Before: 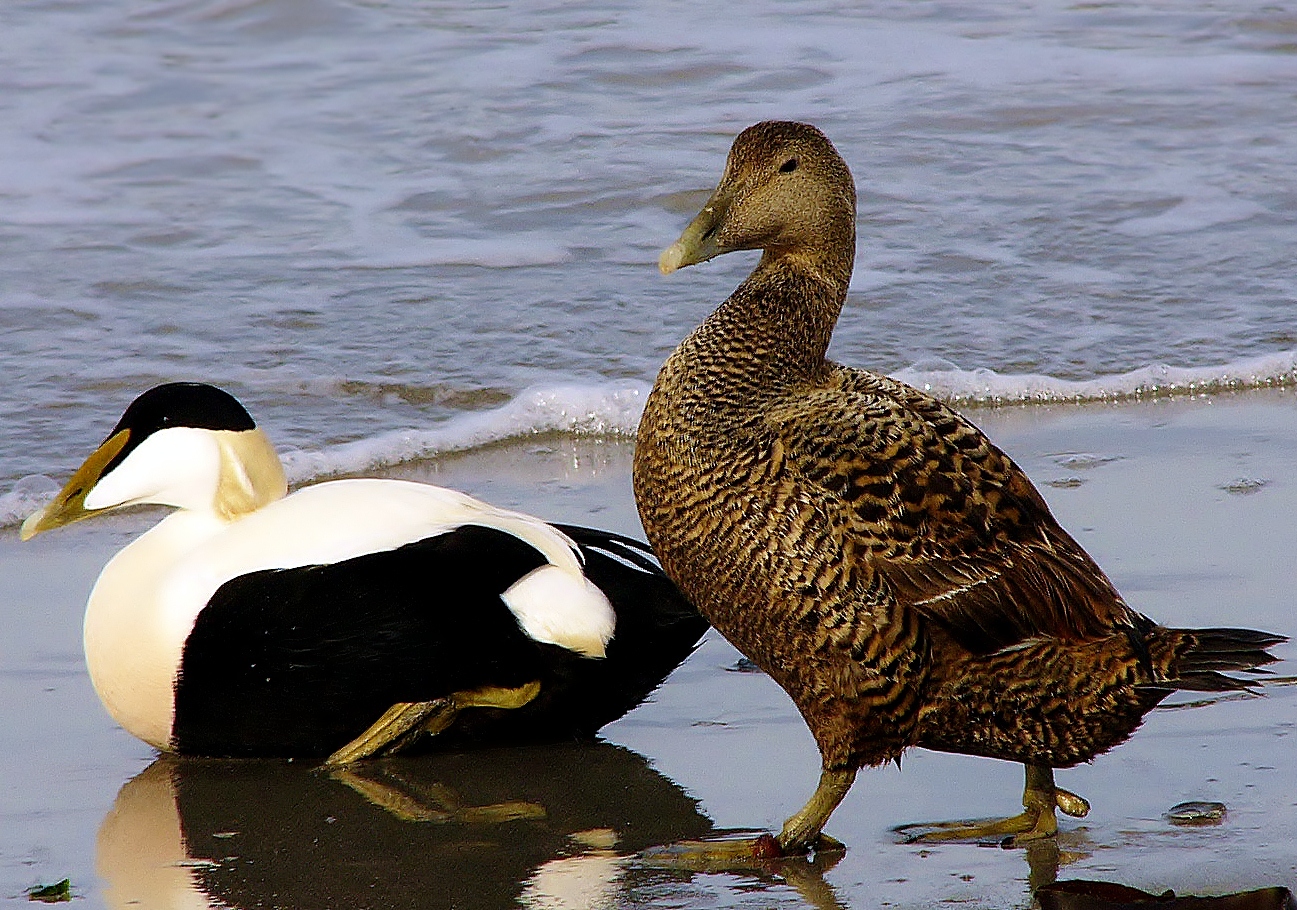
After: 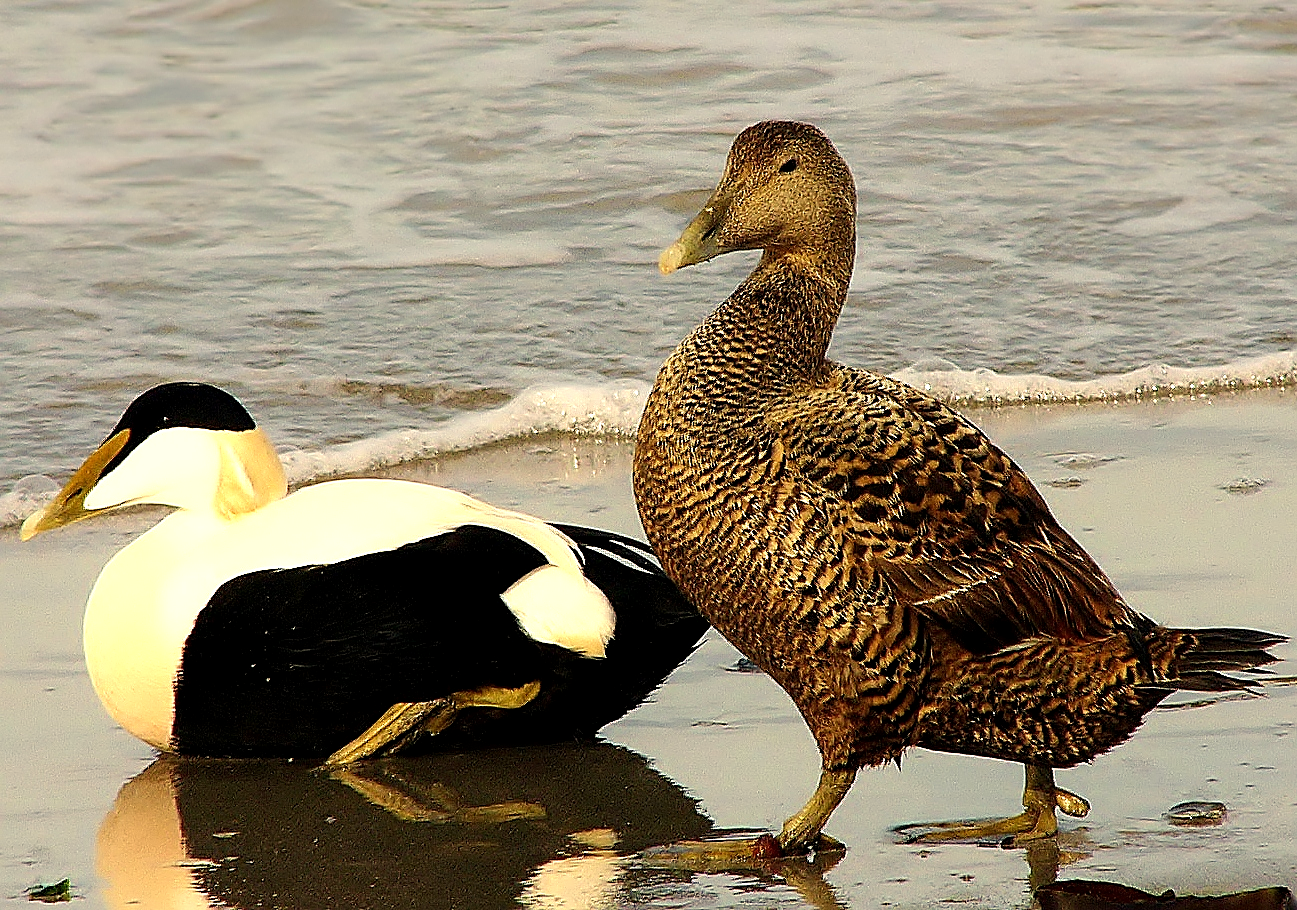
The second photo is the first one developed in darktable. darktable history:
white balance: red 1.08, blue 0.791
sharpen: on, module defaults
exposure: black level correction 0.001, exposure 0.5 EV, compensate exposure bias true, compensate highlight preservation false
